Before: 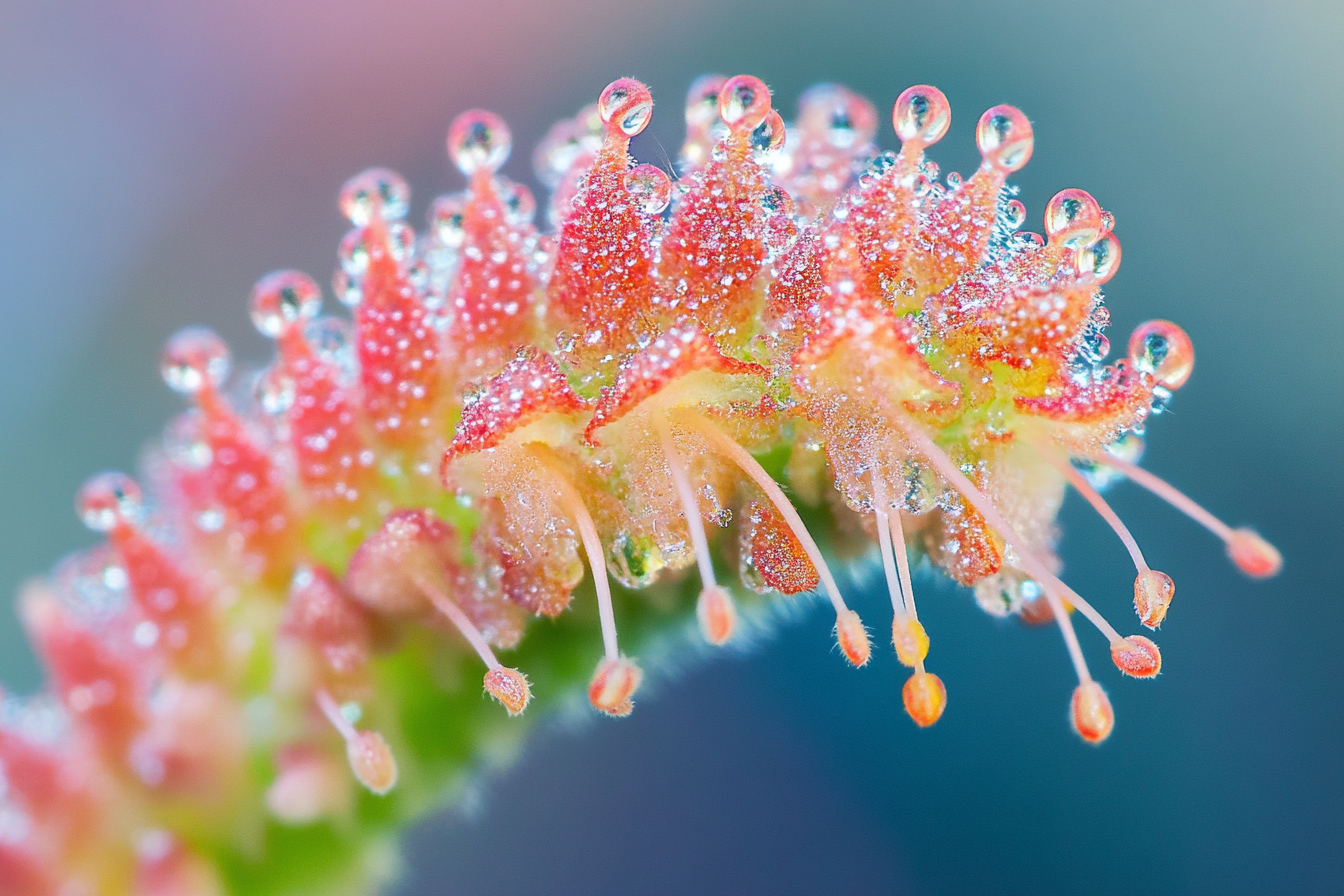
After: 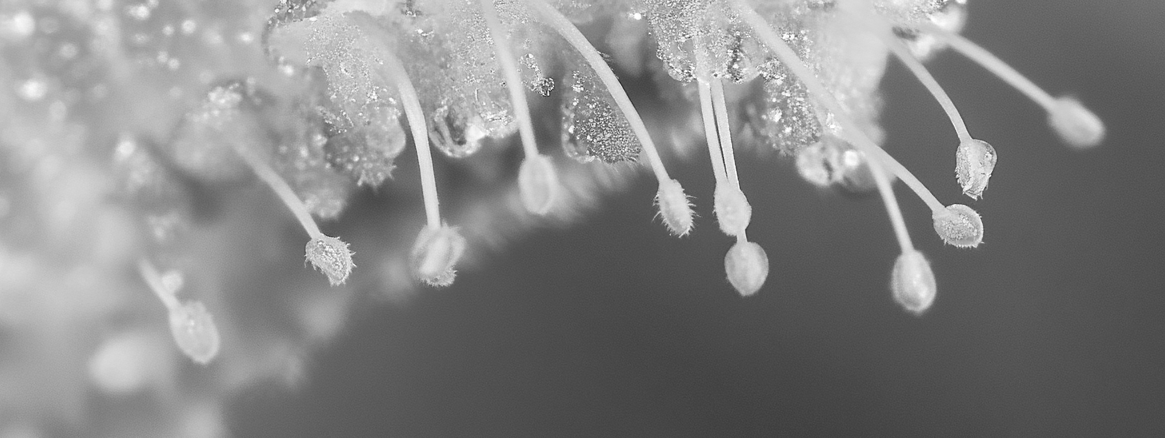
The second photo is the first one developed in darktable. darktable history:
crop and rotate: left 13.306%, top 48.129%, bottom 2.928%
monochrome: on, module defaults
white balance: red 1.188, blue 1.11
